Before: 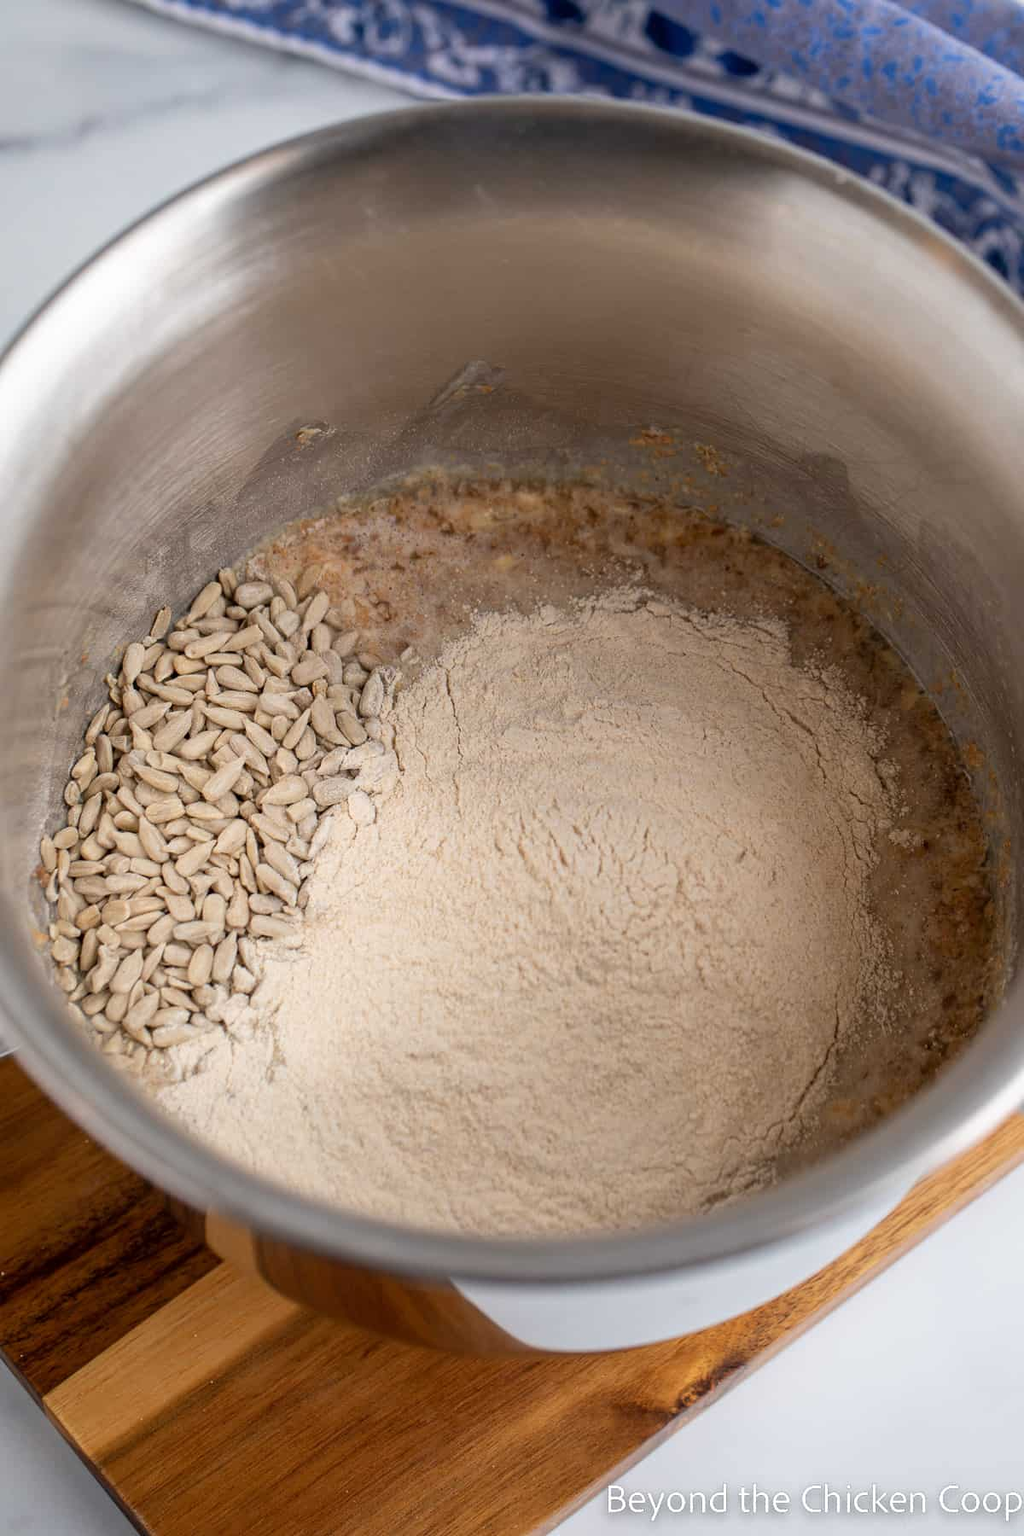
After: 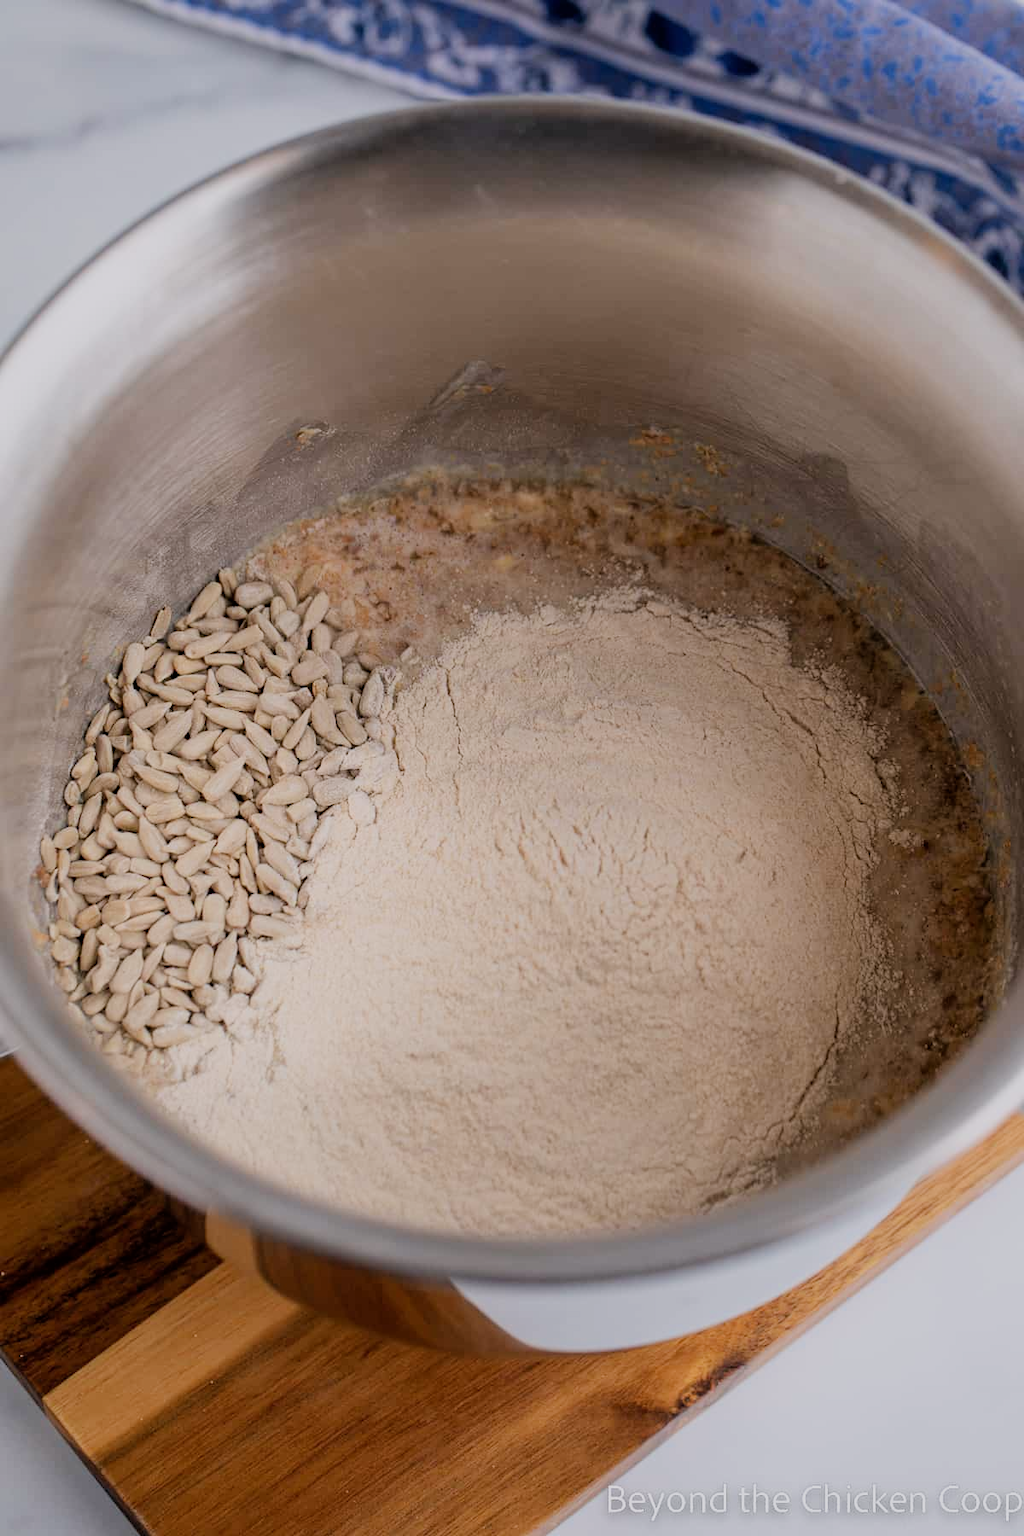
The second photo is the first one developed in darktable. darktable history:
white balance: red 1.009, blue 1.027
filmic rgb: black relative exposure -7.65 EV, white relative exposure 4.56 EV, hardness 3.61
